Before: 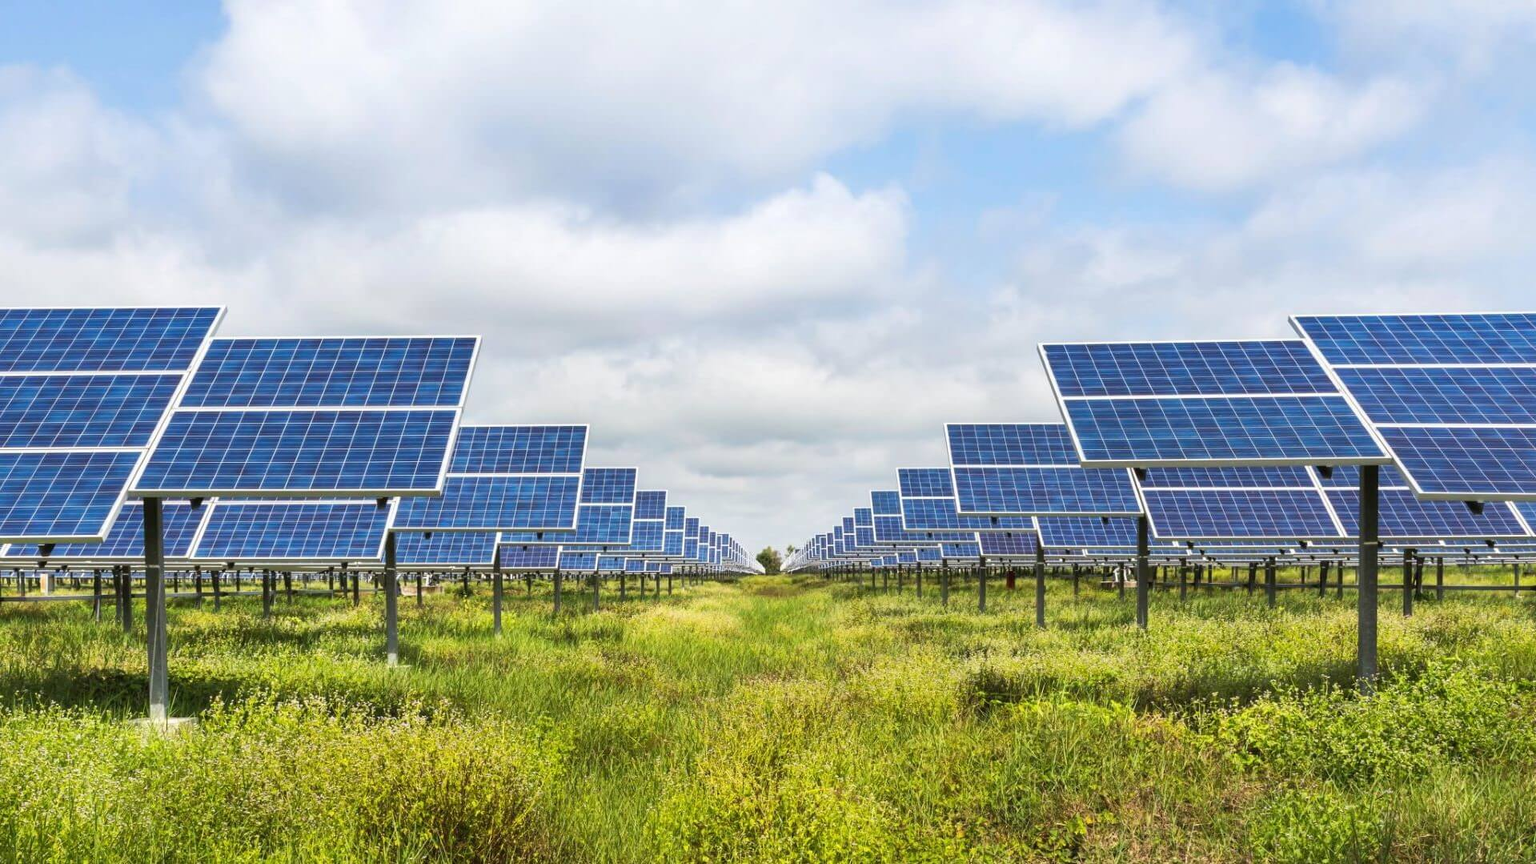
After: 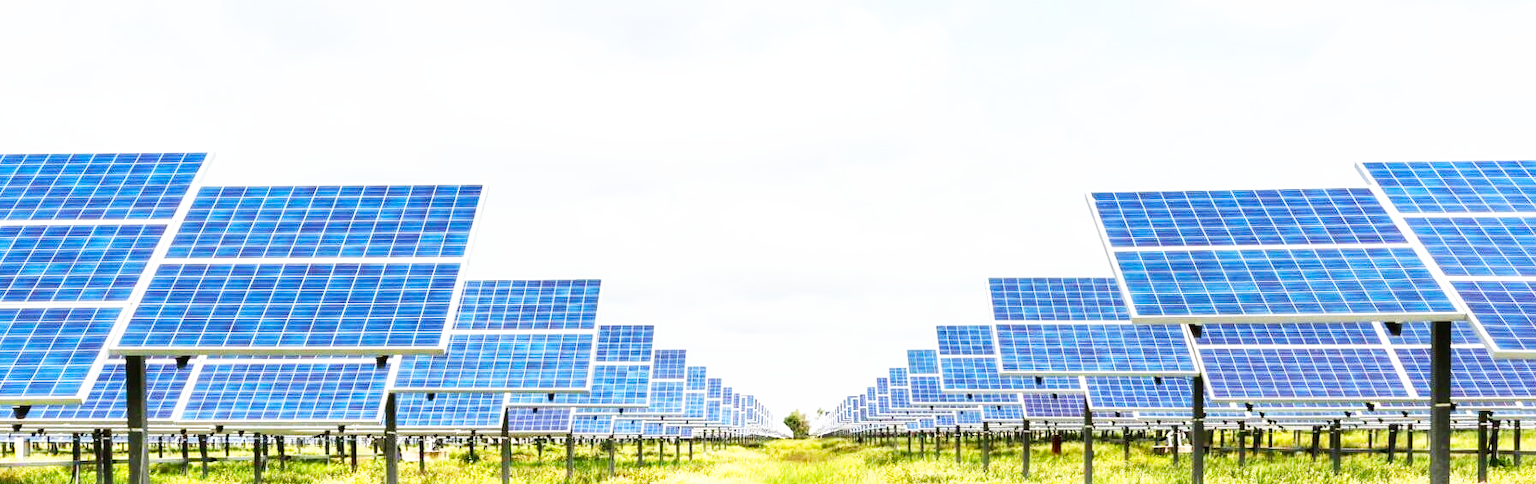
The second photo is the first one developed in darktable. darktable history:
exposure: exposure 0.217 EV, compensate highlight preservation false
crop: left 1.744%, top 19.225%, right 5.069%, bottom 28.357%
base curve: curves: ch0 [(0, 0) (0.007, 0.004) (0.027, 0.03) (0.046, 0.07) (0.207, 0.54) (0.442, 0.872) (0.673, 0.972) (1, 1)], preserve colors none
